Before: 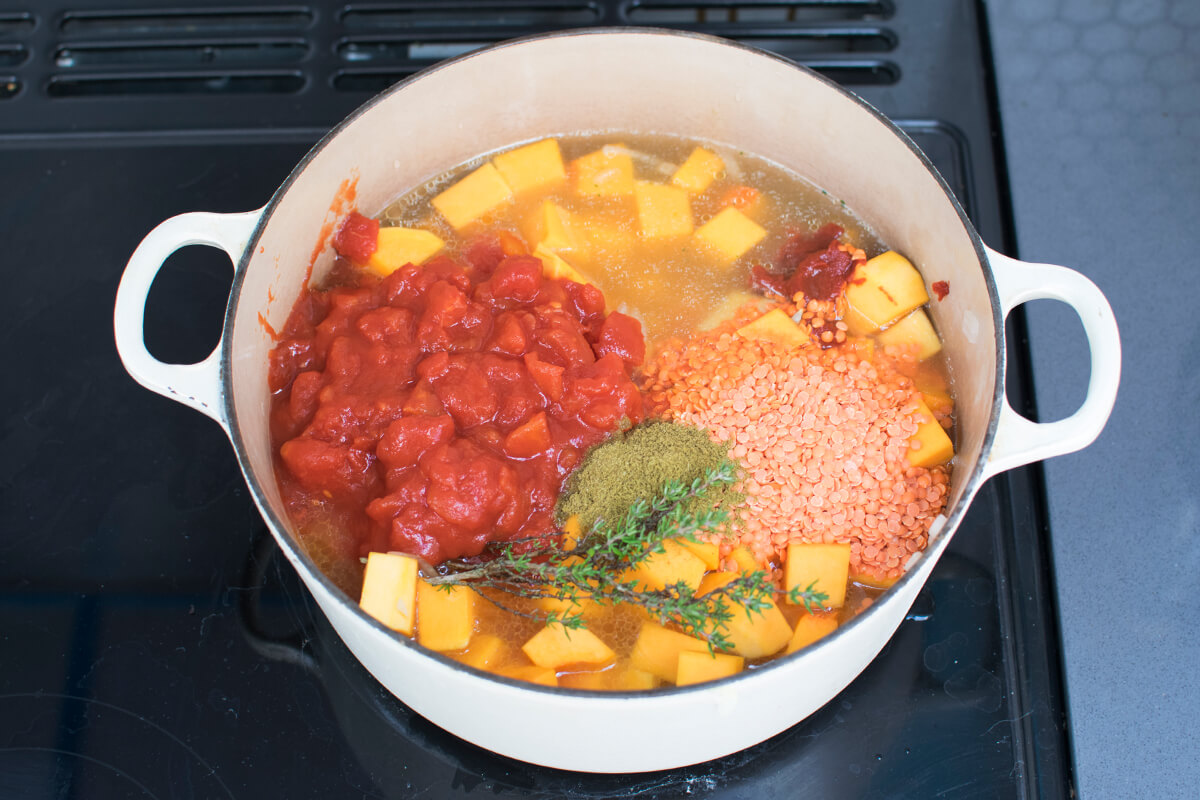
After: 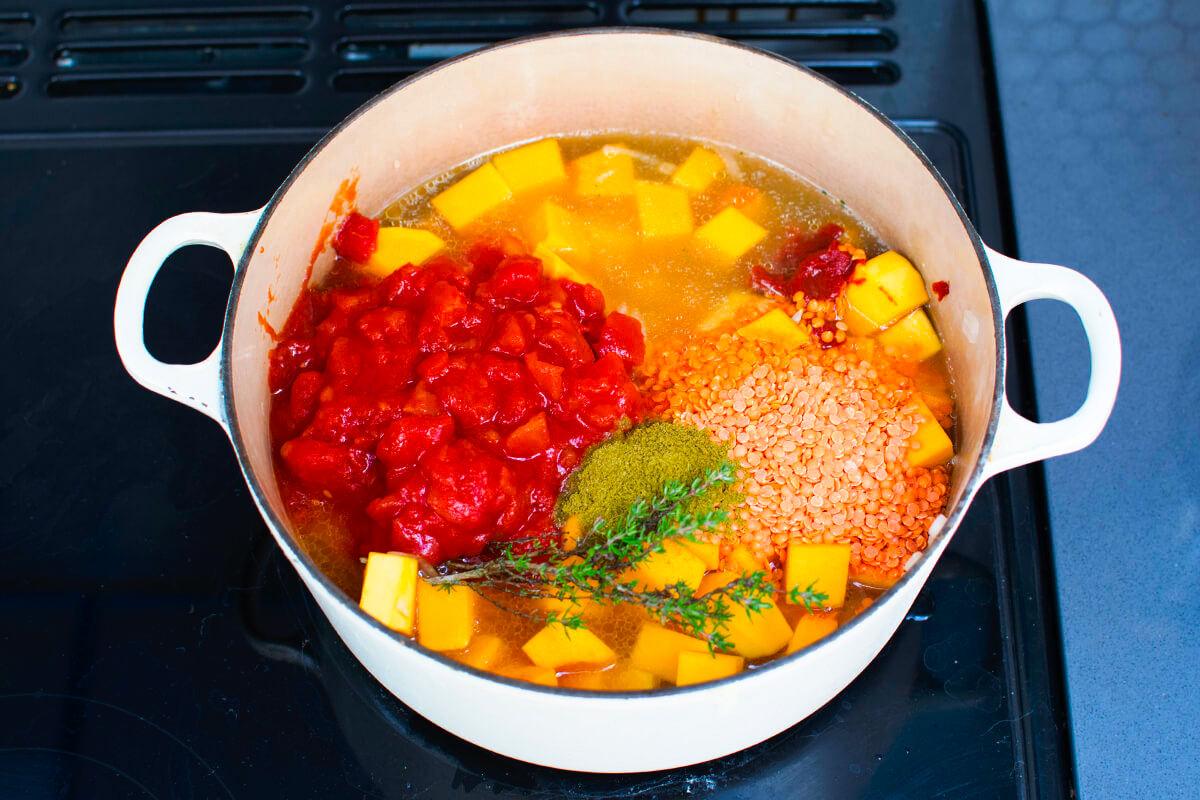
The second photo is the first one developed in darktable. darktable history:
tone curve: curves: ch0 [(0, 0) (0.003, 0.004) (0.011, 0.008) (0.025, 0.012) (0.044, 0.02) (0.069, 0.028) (0.1, 0.034) (0.136, 0.059) (0.177, 0.1) (0.224, 0.151) (0.277, 0.203) (0.335, 0.266) (0.399, 0.344) (0.468, 0.414) (0.543, 0.507) (0.623, 0.602) (0.709, 0.704) (0.801, 0.804) (0.898, 0.927) (1, 1)], preserve colors none
color balance rgb: linear chroma grading › global chroma 15%, perceptual saturation grading › global saturation 30%
